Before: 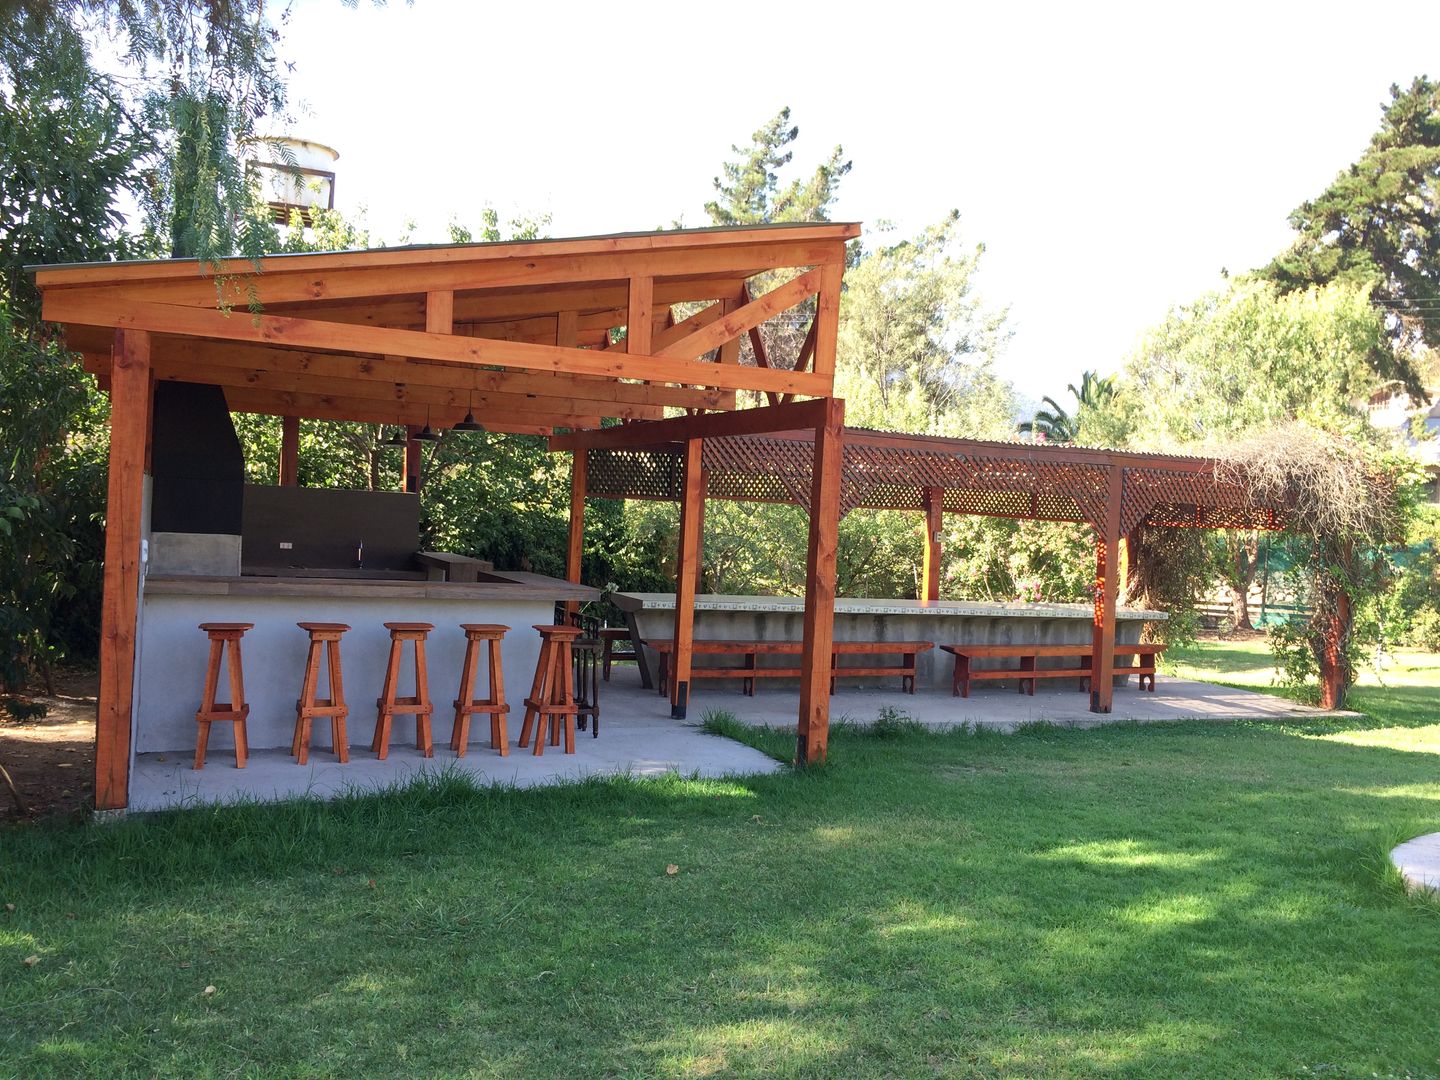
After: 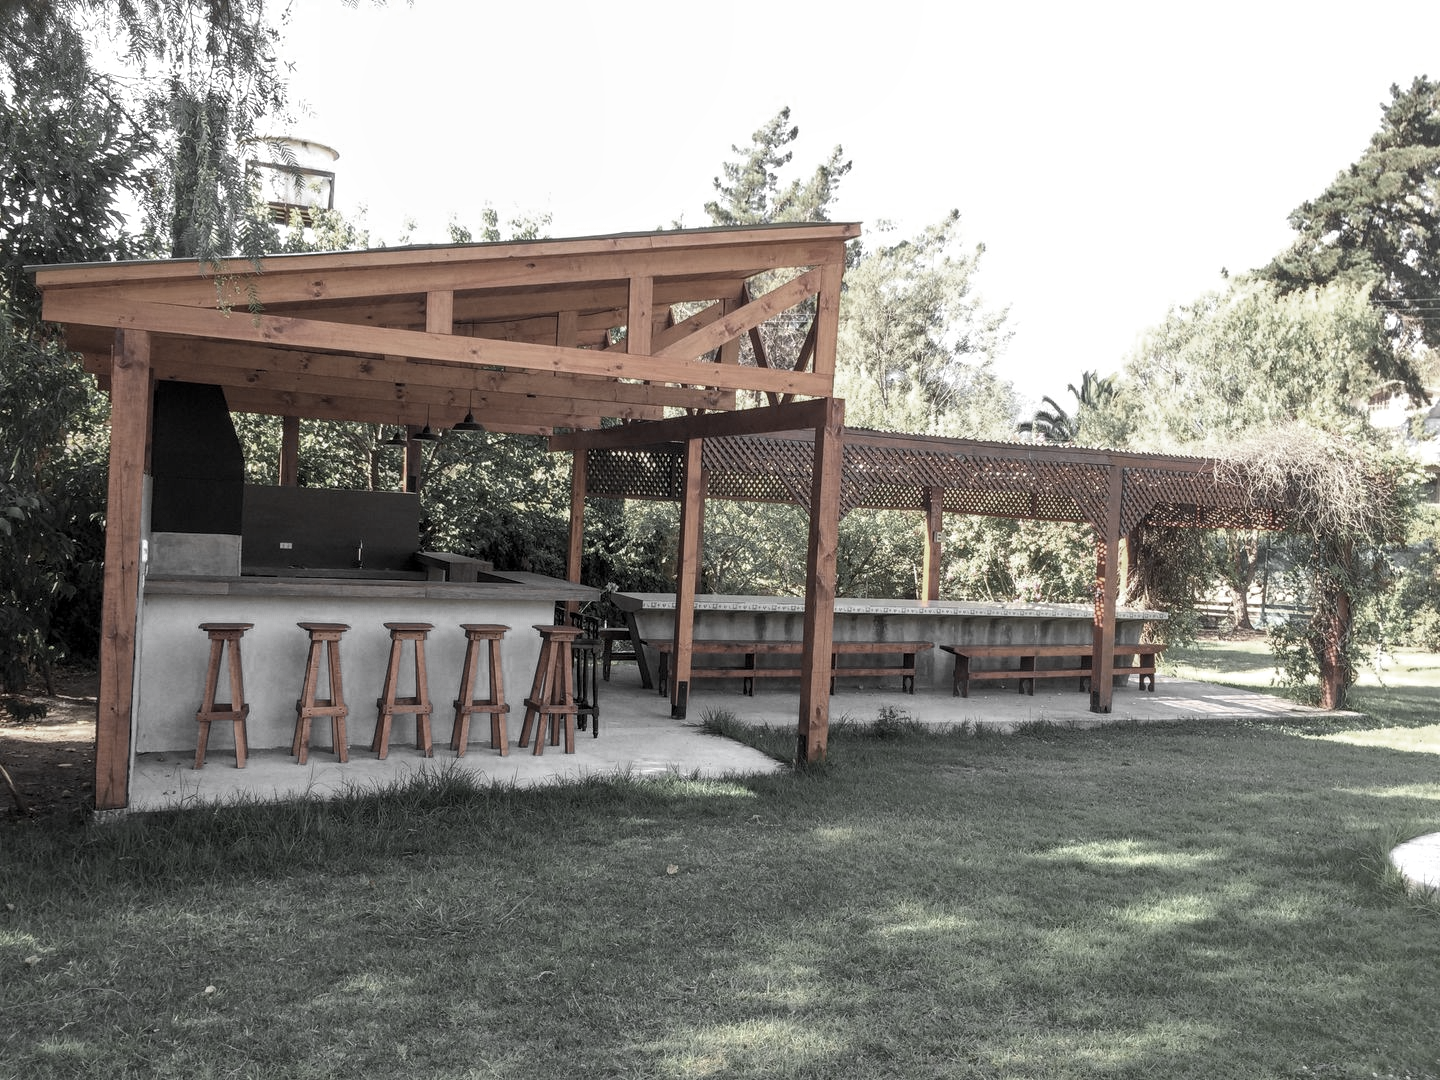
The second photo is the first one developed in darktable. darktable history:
local contrast: on, module defaults
color zones: curves: ch0 [(0, 0.613) (0.01, 0.613) (0.245, 0.448) (0.498, 0.529) (0.642, 0.665) (0.879, 0.777) (0.99, 0.613)]; ch1 [(0, 0.035) (0.121, 0.189) (0.259, 0.197) (0.415, 0.061) (0.589, 0.022) (0.732, 0.022) (0.857, 0.026) (0.991, 0.053)]
